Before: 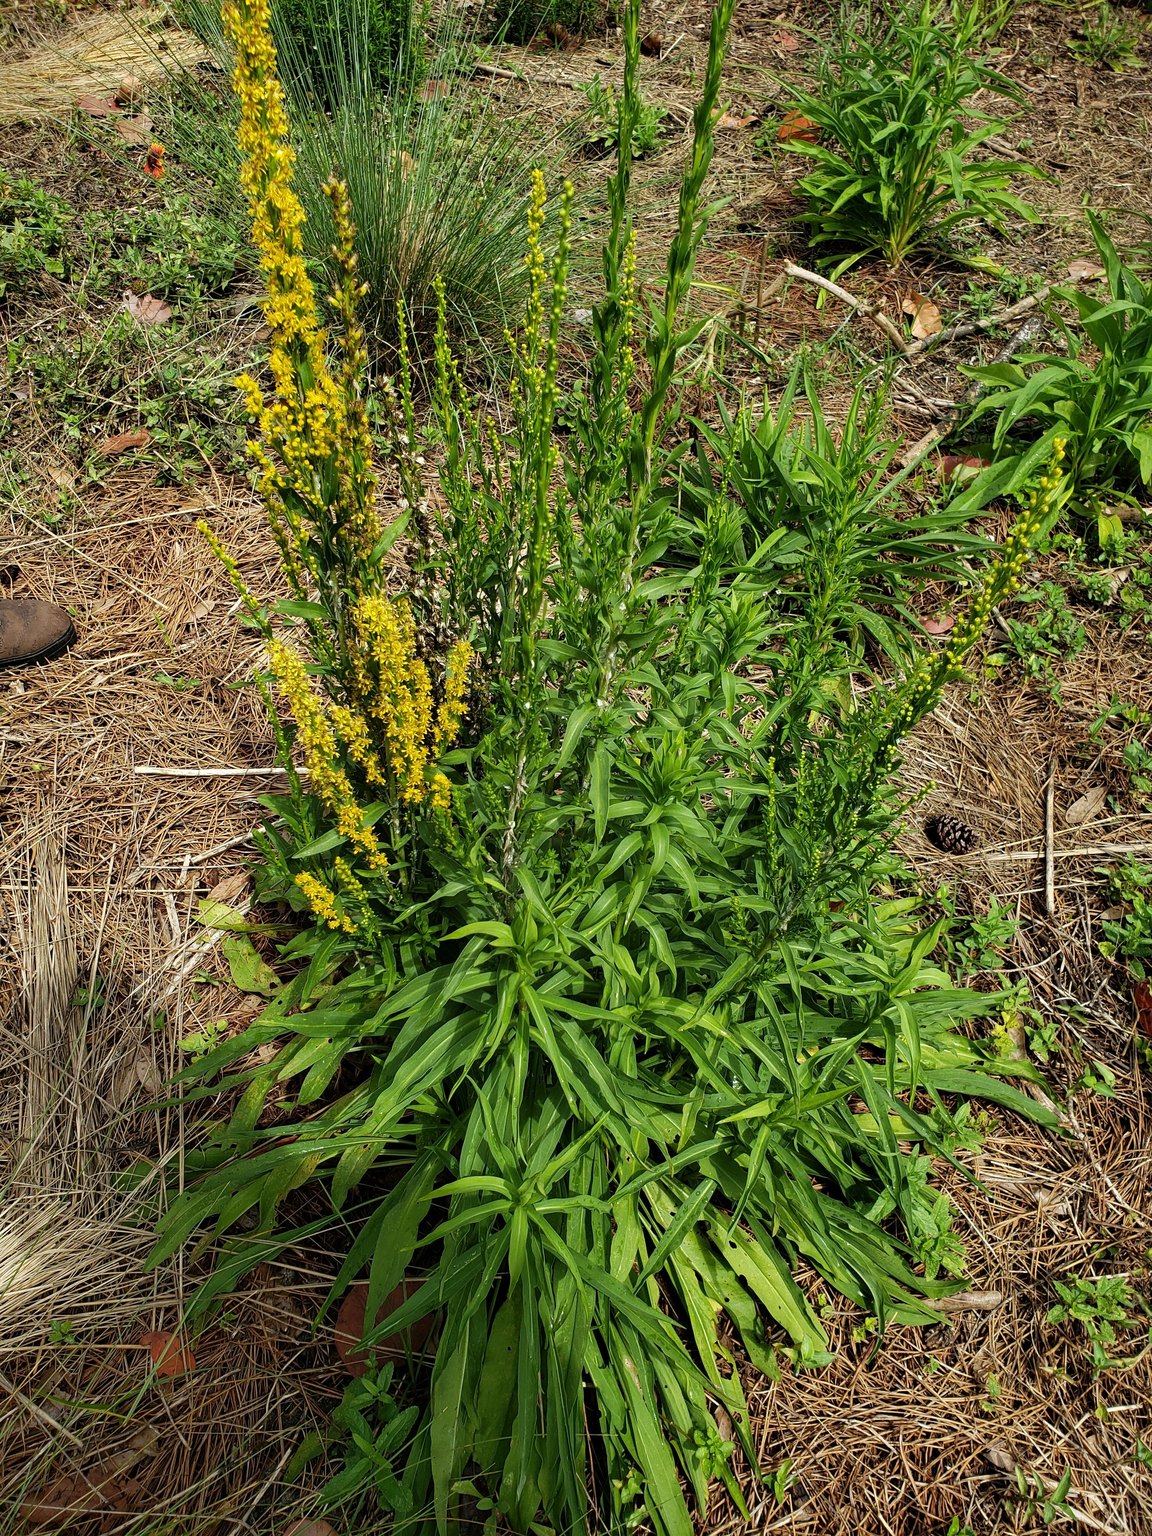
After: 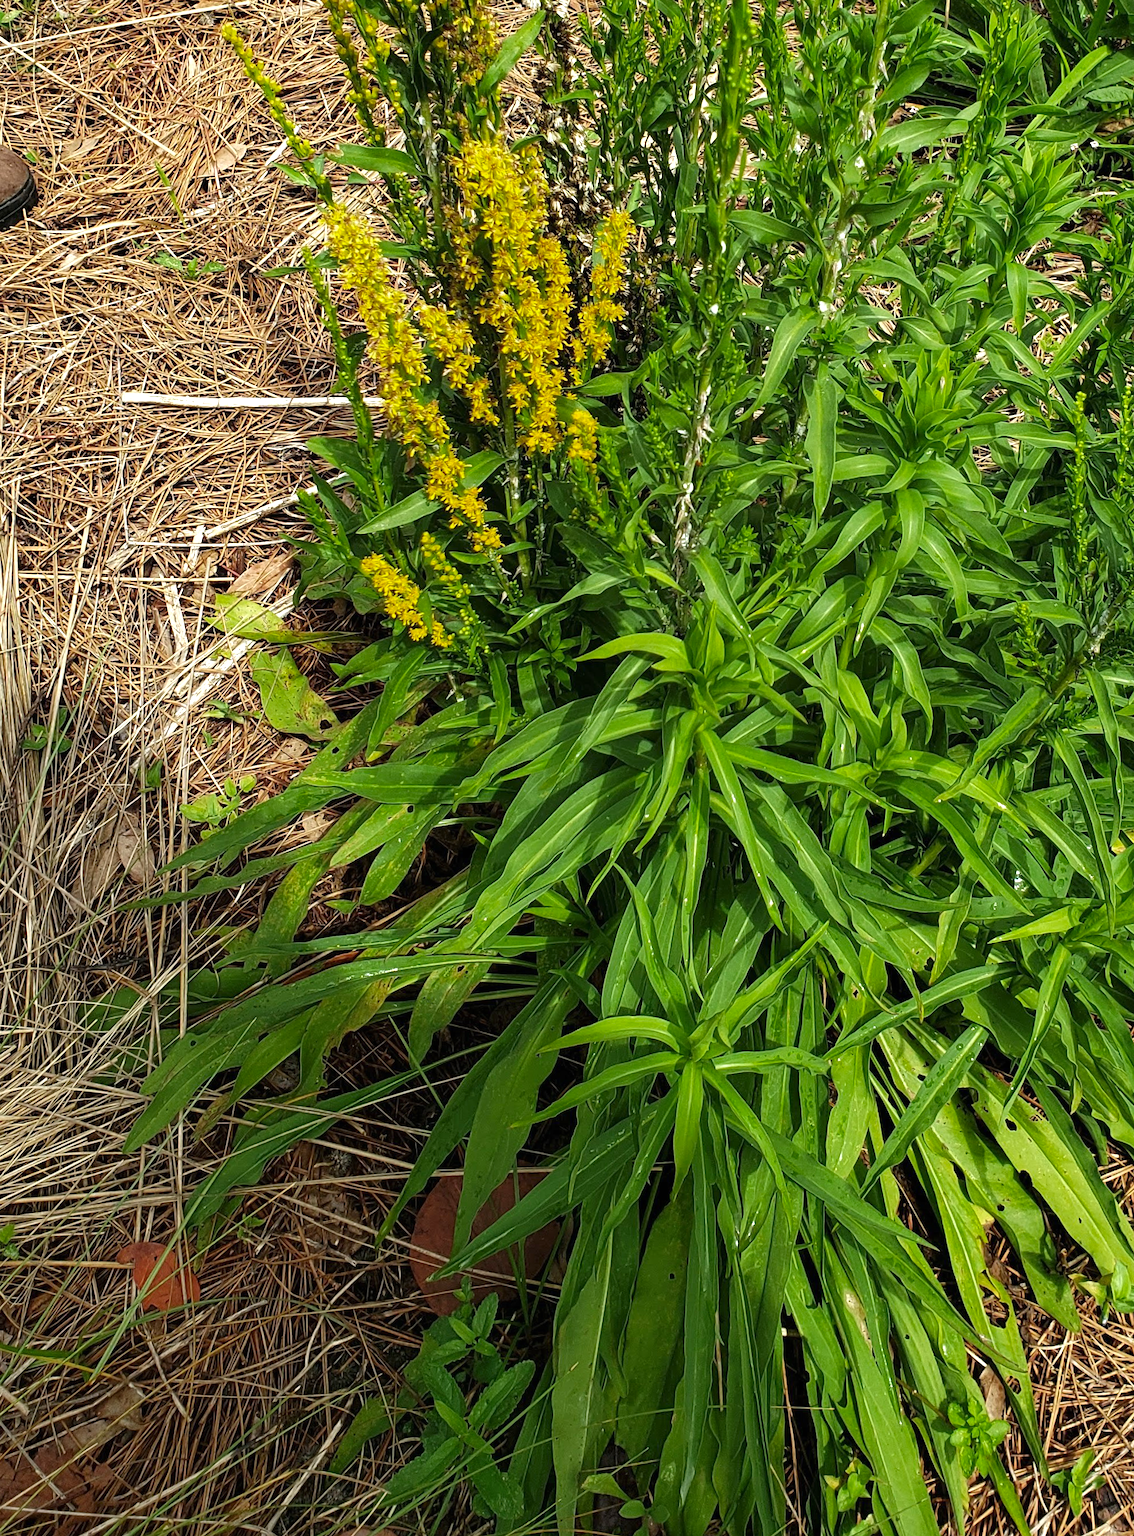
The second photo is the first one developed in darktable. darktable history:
color zones: curves: ch0 [(0, 0.425) (0.143, 0.422) (0.286, 0.42) (0.429, 0.419) (0.571, 0.419) (0.714, 0.42) (0.857, 0.422) (1, 0.425)]
exposure: black level correction 0, exposure 0.702 EV, compensate highlight preservation false
crop and rotate: angle -0.868°, left 3.777%, top 32.186%, right 29.408%
